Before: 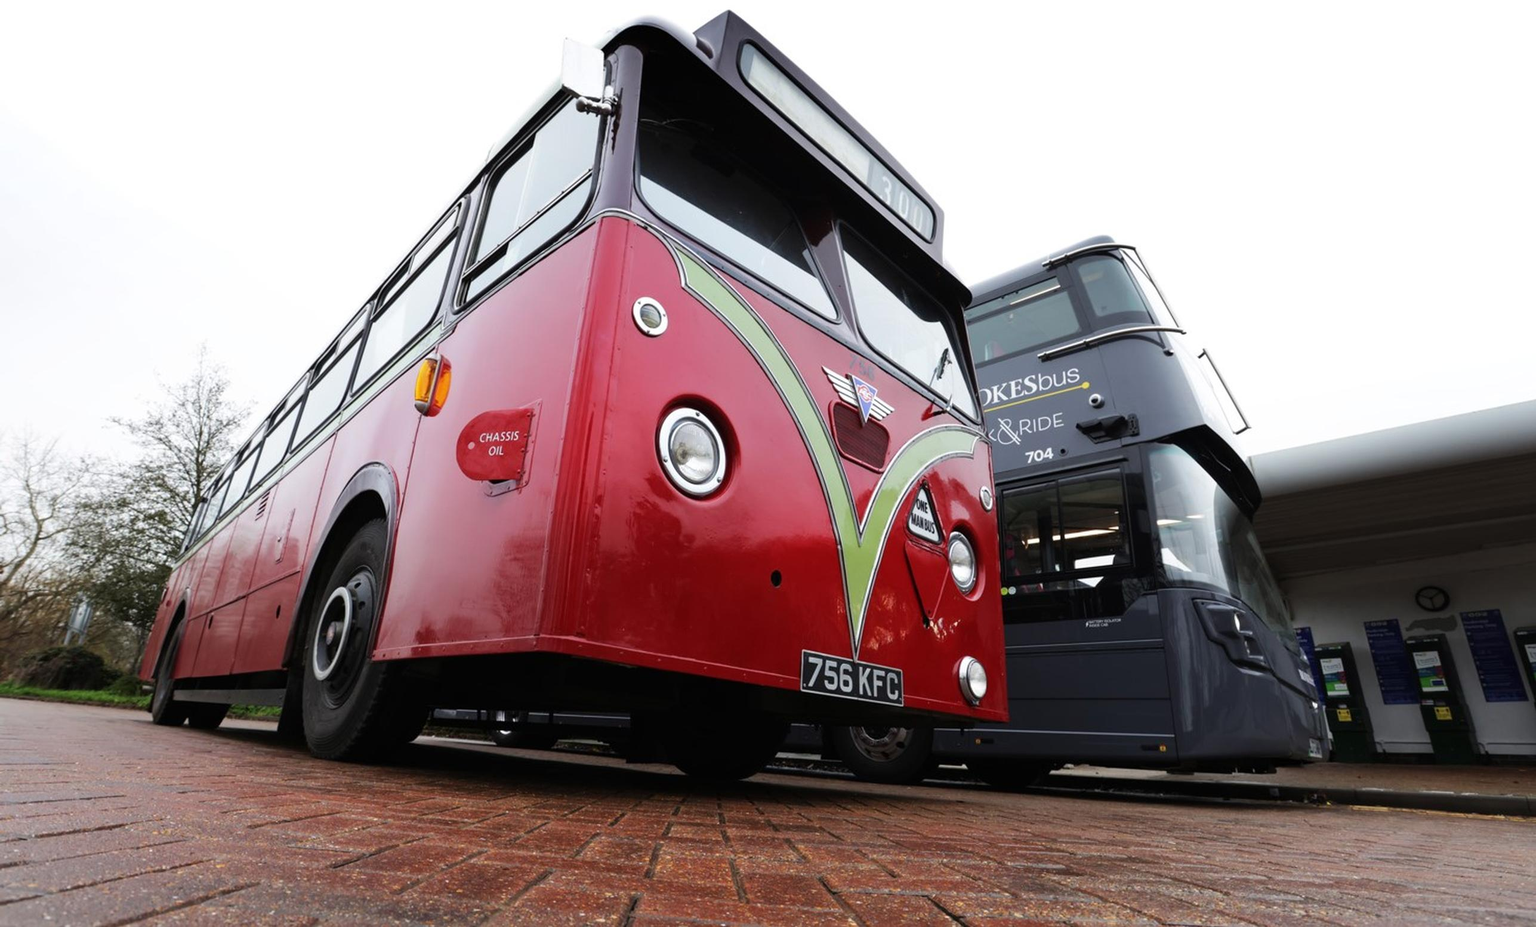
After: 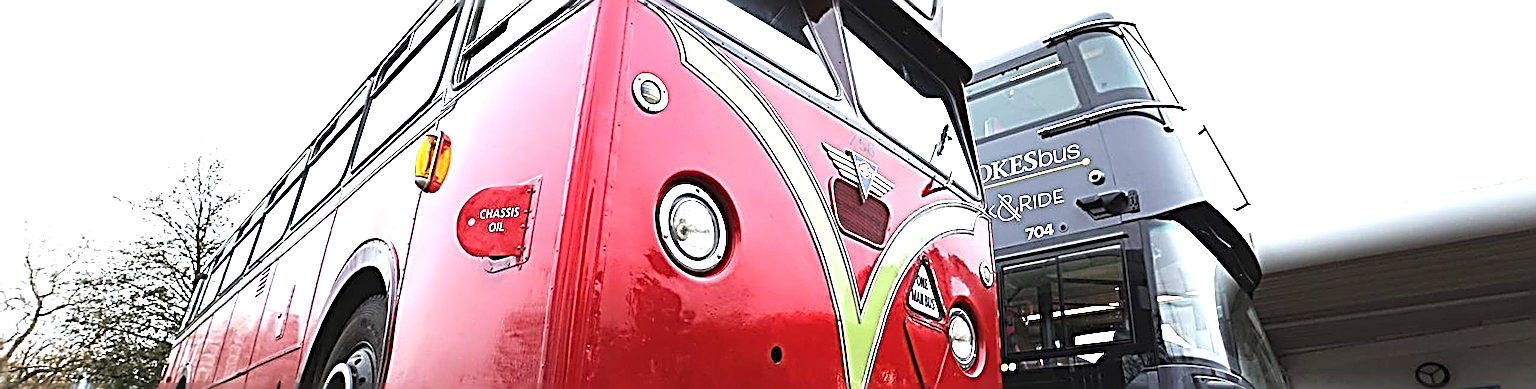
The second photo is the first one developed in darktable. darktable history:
exposure: black level correction -0.002, exposure 1.114 EV, compensate highlight preservation false
sharpen: radius 4.024, amount 1.99
crop and rotate: top 24.152%, bottom 33.815%
